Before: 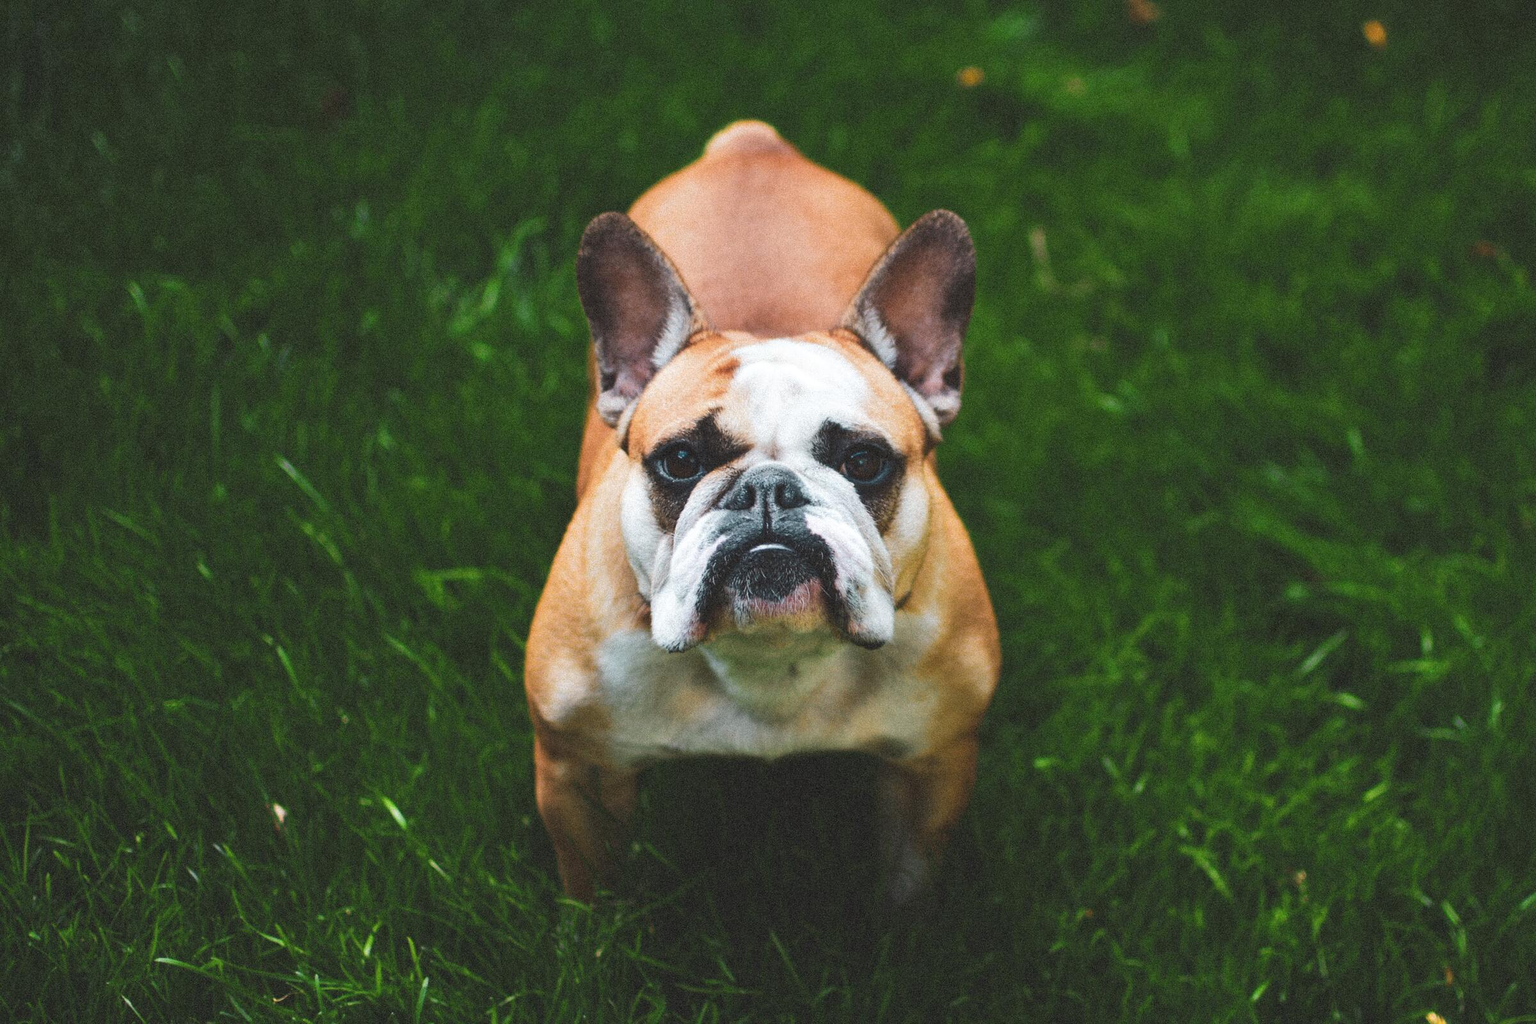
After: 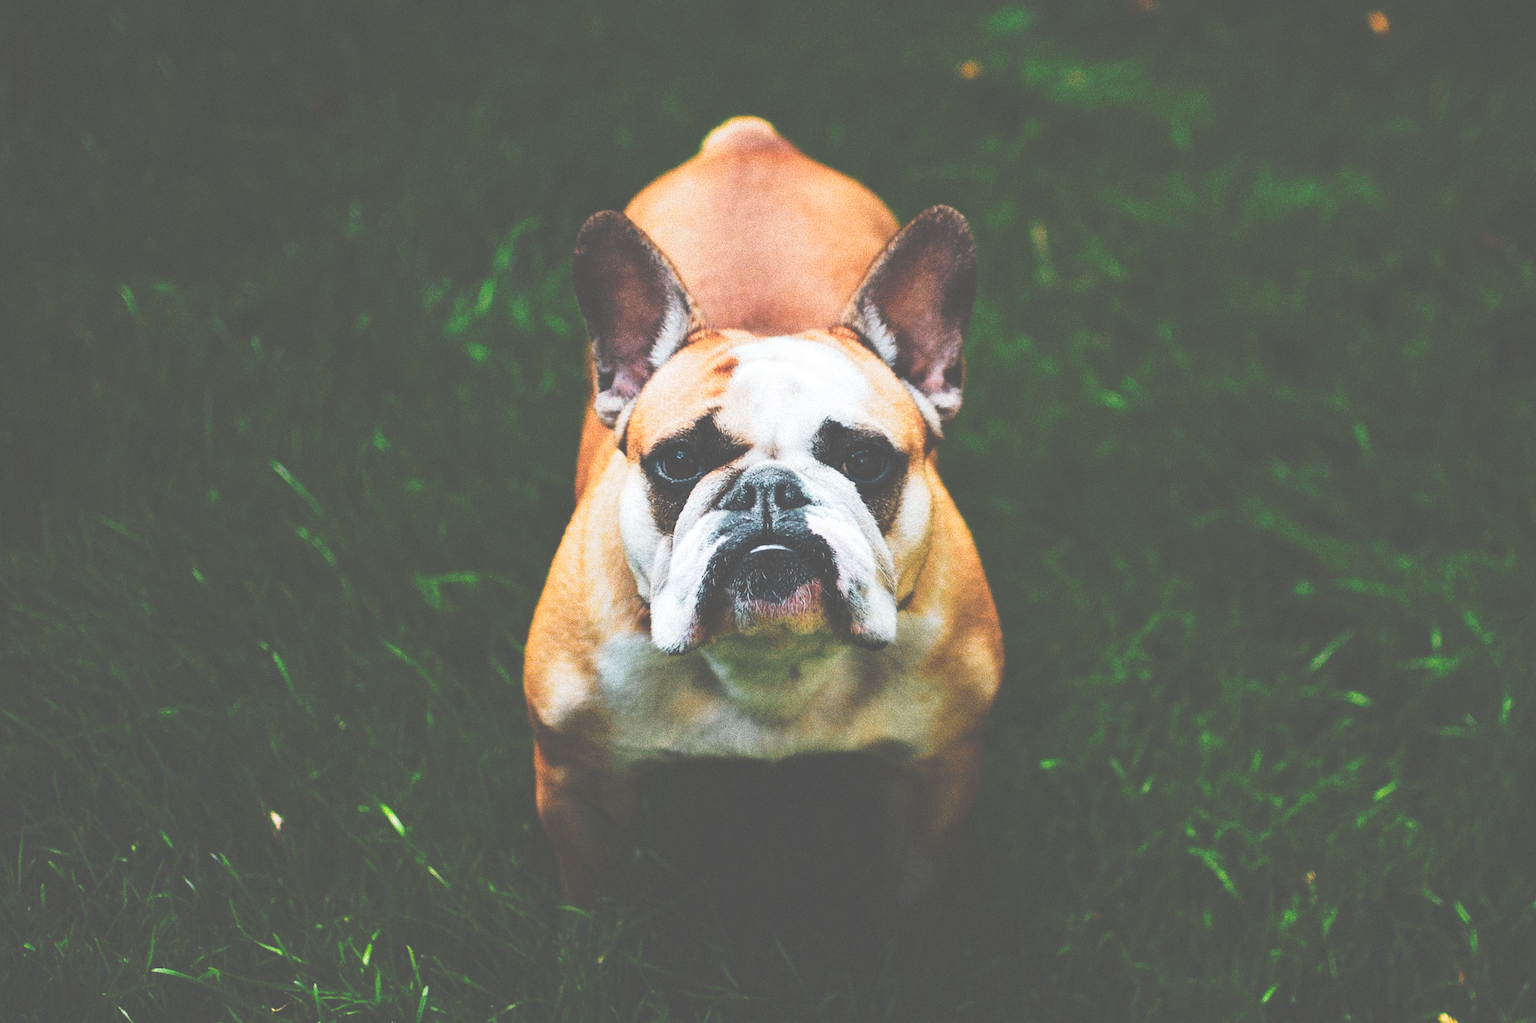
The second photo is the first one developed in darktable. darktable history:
sharpen: radius 1.272, amount 0.305, threshold 0
tone curve: curves: ch0 [(0, 0) (0.003, 0.319) (0.011, 0.319) (0.025, 0.323) (0.044, 0.323) (0.069, 0.327) (0.1, 0.33) (0.136, 0.338) (0.177, 0.348) (0.224, 0.361) (0.277, 0.374) (0.335, 0.398) (0.399, 0.444) (0.468, 0.516) (0.543, 0.595) (0.623, 0.694) (0.709, 0.793) (0.801, 0.883) (0.898, 0.942) (1, 1)], preserve colors none
rotate and perspective: rotation -0.45°, automatic cropping original format, crop left 0.008, crop right 0.992, crop top 0.012, crop bottom 0.988
